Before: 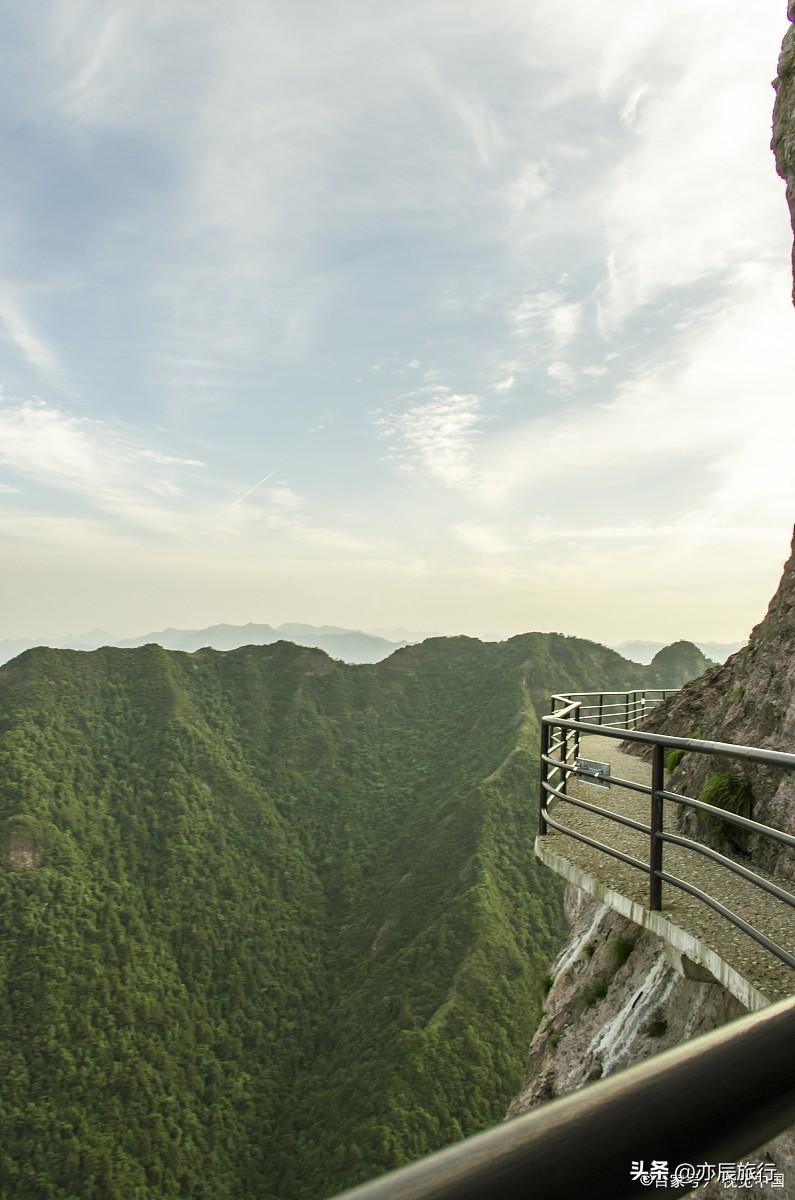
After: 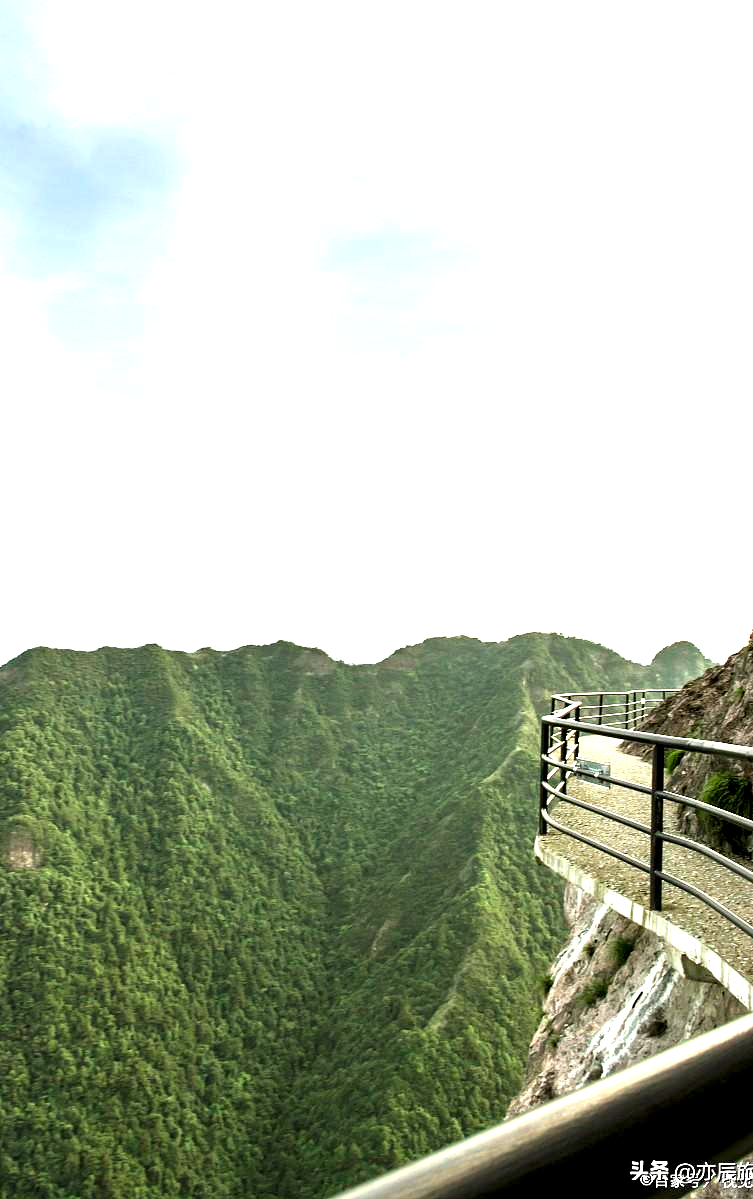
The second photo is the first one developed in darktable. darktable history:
local contrast: highlights 197%, shadows 143%, detail 139%, midtone range 0.254
crop and rotate: left 0%, right 5.207%
exposure: black level correction 0, exposure 1 EV, compensate highlight preservation false
